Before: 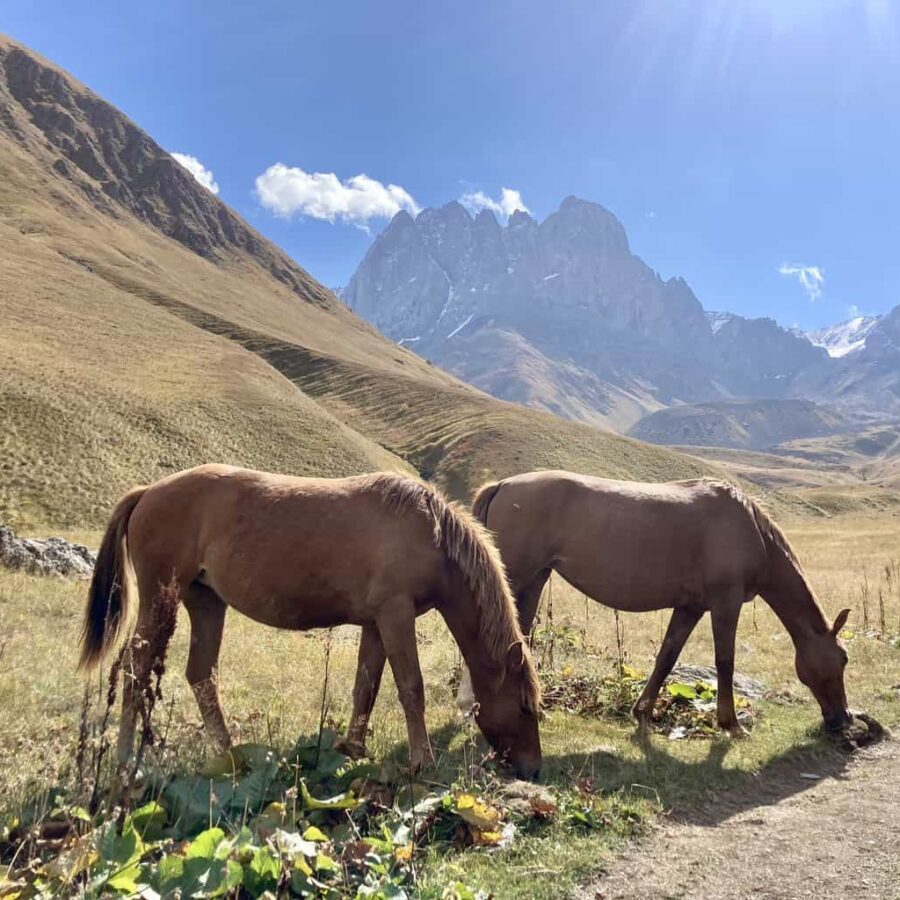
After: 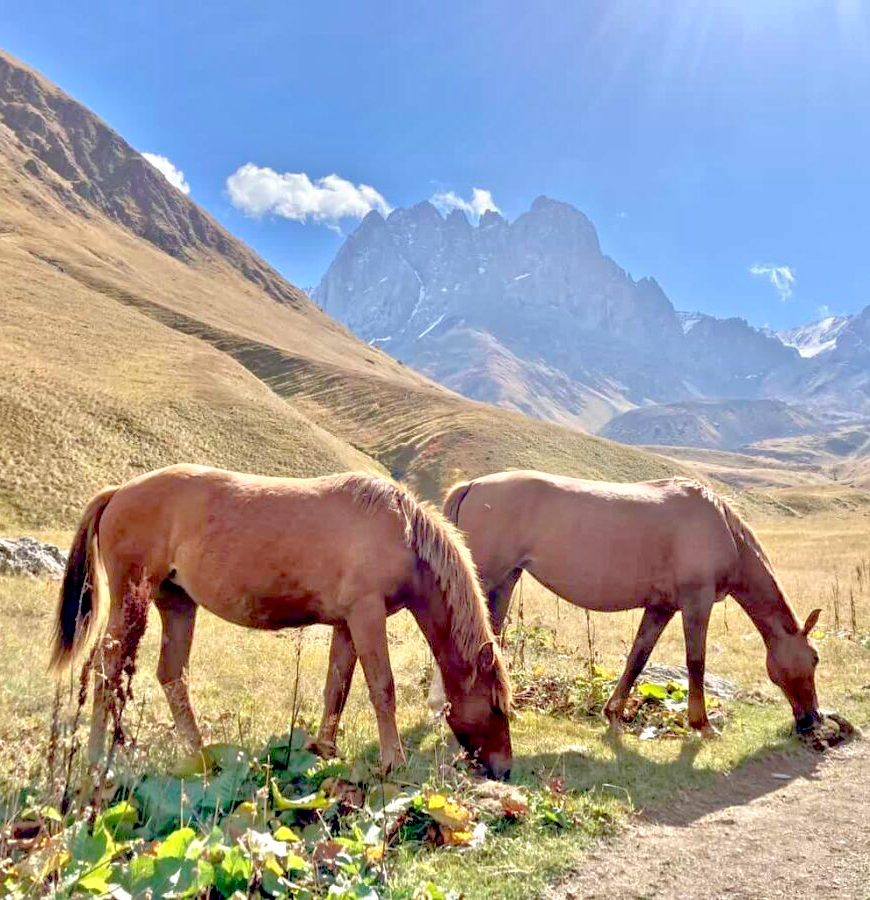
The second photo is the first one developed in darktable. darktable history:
exposure: black level correction 0.01, exposure 0.014 EV, compensate highlight preservation false
crop and rotate: left 3.238%
tone equalizer: -8 EV 2 EV, -7 EV 2 EV, -6 EV 2 EV, -5 EV 2 EV, -4 EV 2 EV, -3 EV 1.5 EV, -2 EV 1 EV, -1 EV 0.5 EV
